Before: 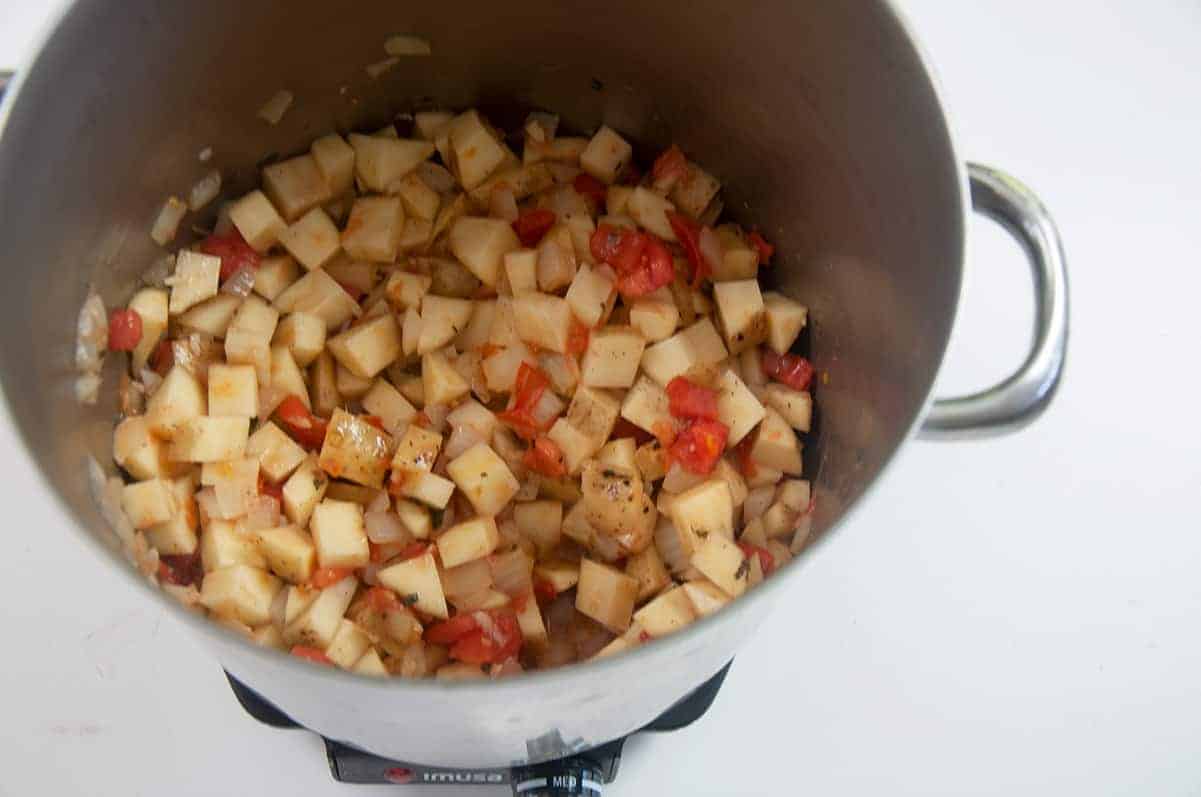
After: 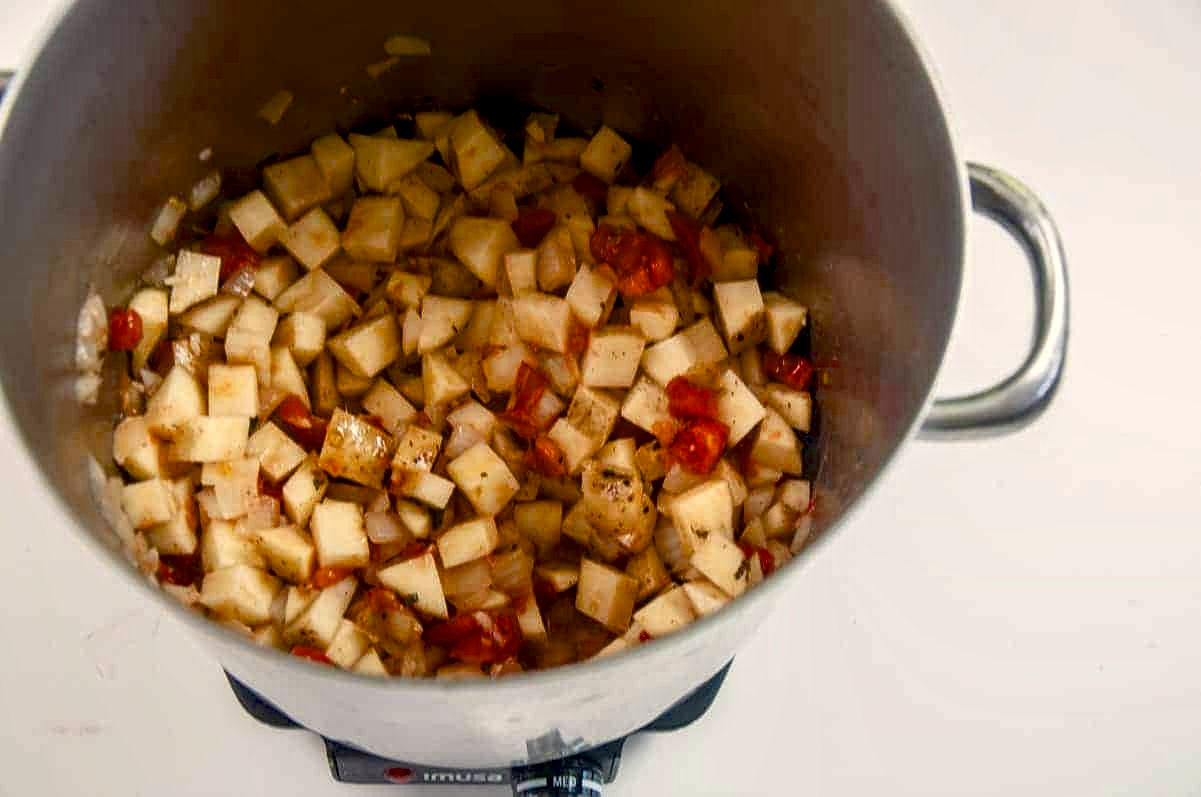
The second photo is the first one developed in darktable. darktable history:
local contrast: detail 142%
color balance rgb: highlights gain › chroma 3.068%, highlights gain › hue 71.96°, perceptual saturation grading › global saturation 20%, perceptual saturation grading › highlights -25.275%, perceptual saturation grading › shadows 25.84%, global vibrance 7.41%, saturation formula JzAzBz (2021)
levels: mode automatic
